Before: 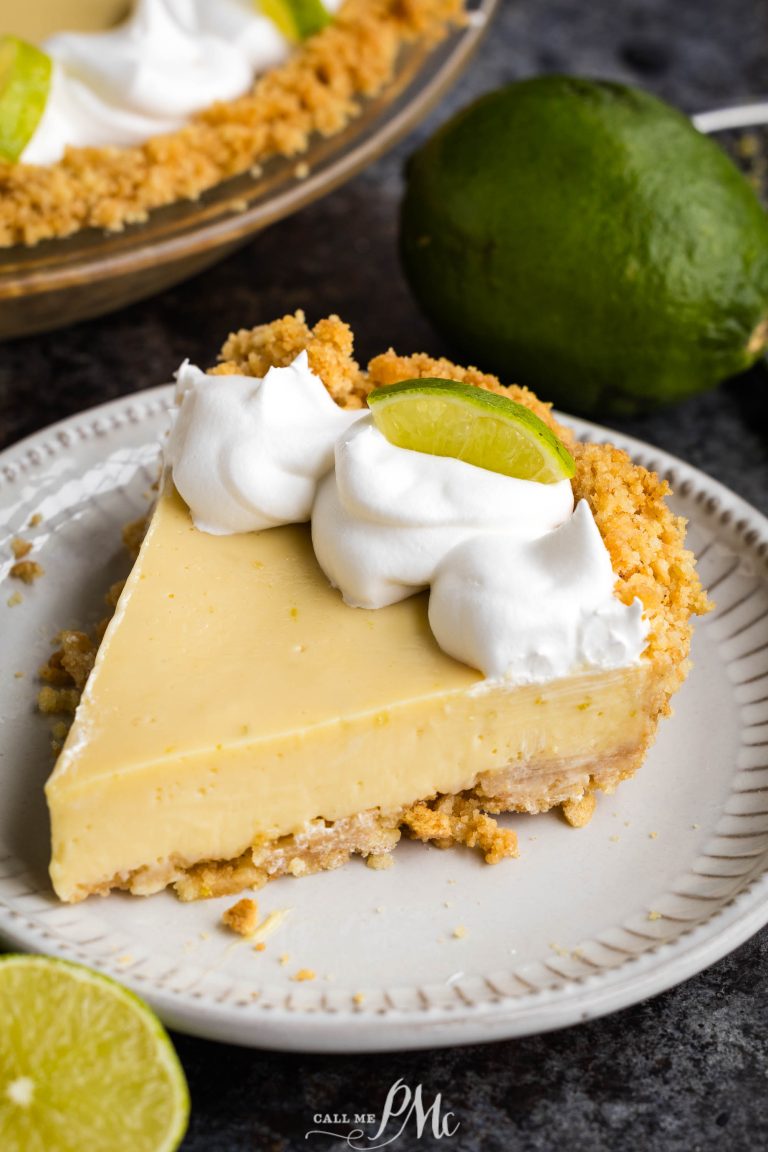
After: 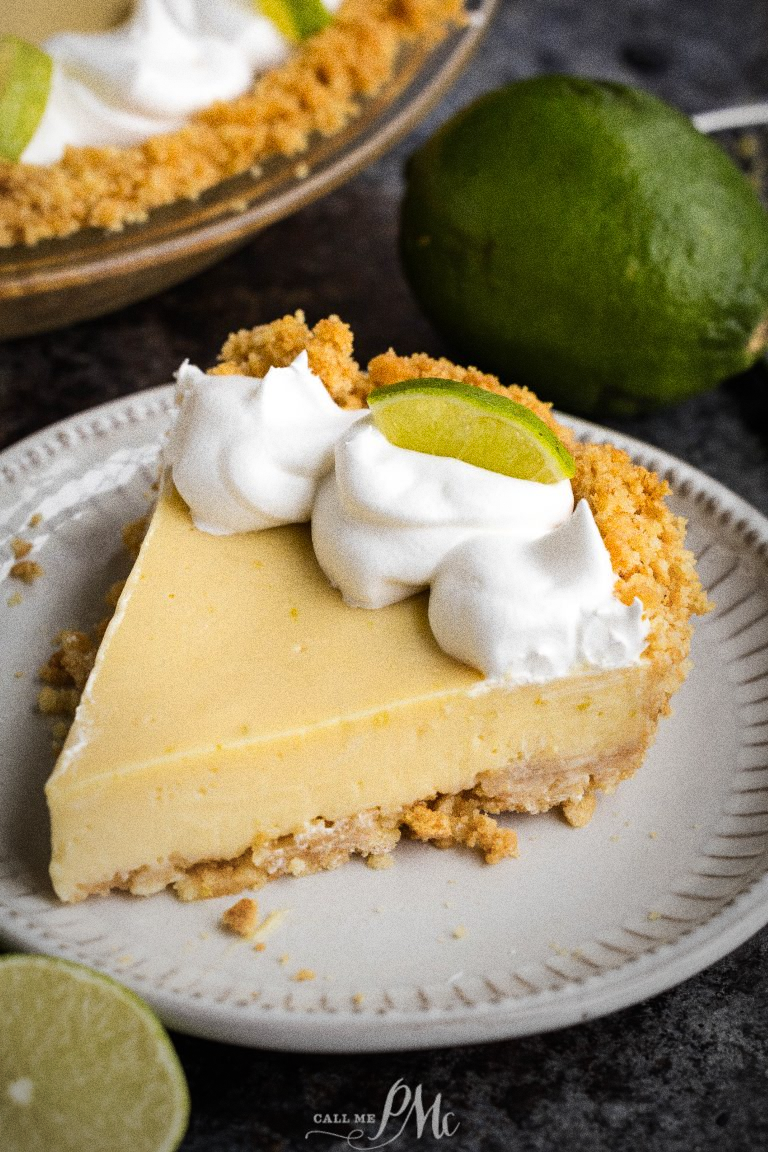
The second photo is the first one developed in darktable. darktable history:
vignetting: fall-off start 72.14%, fall-off radius 108.07%, brightness -0.713, saturation -0.488, center (-0.054, -0.359), width/height ratio 0.729
grain: coarseness 0.09 ISO, strength 40%
